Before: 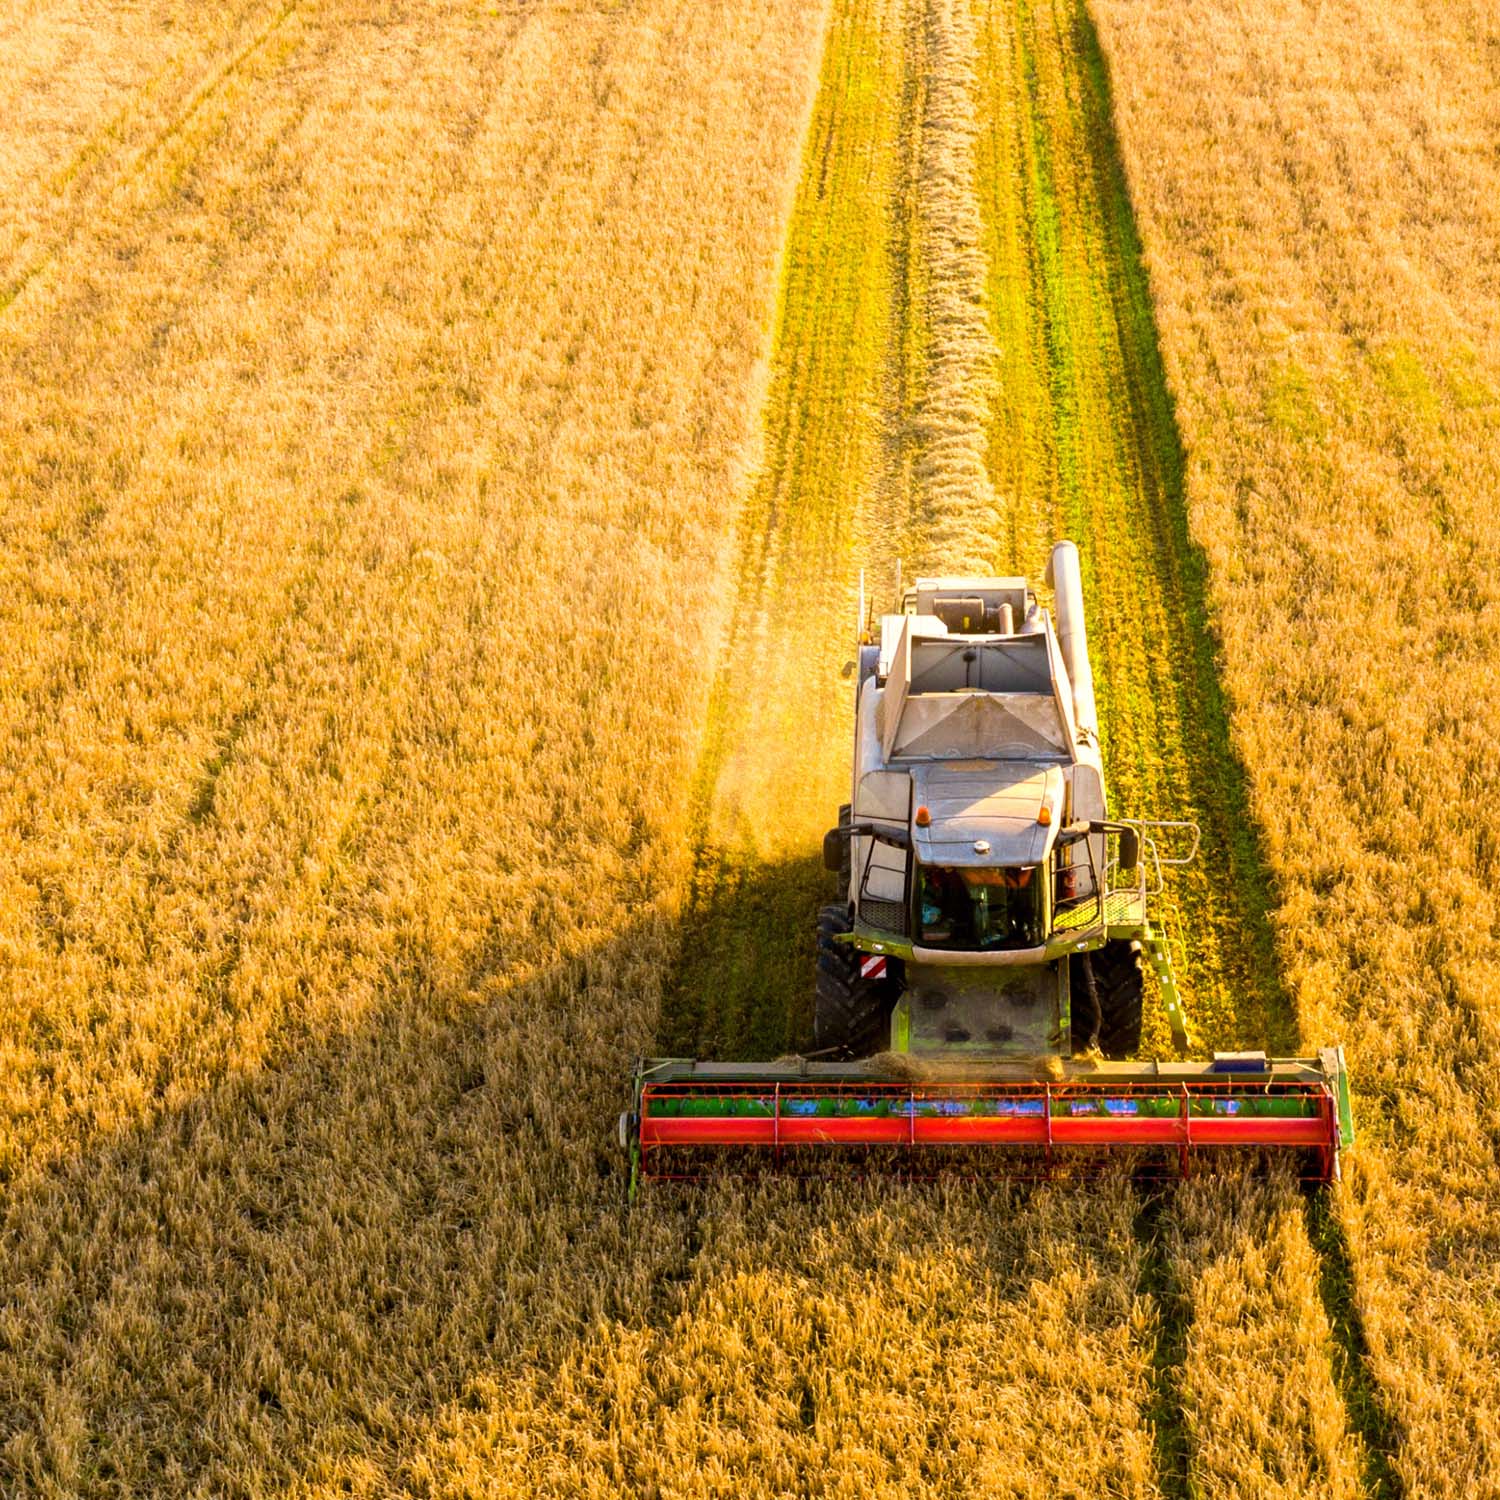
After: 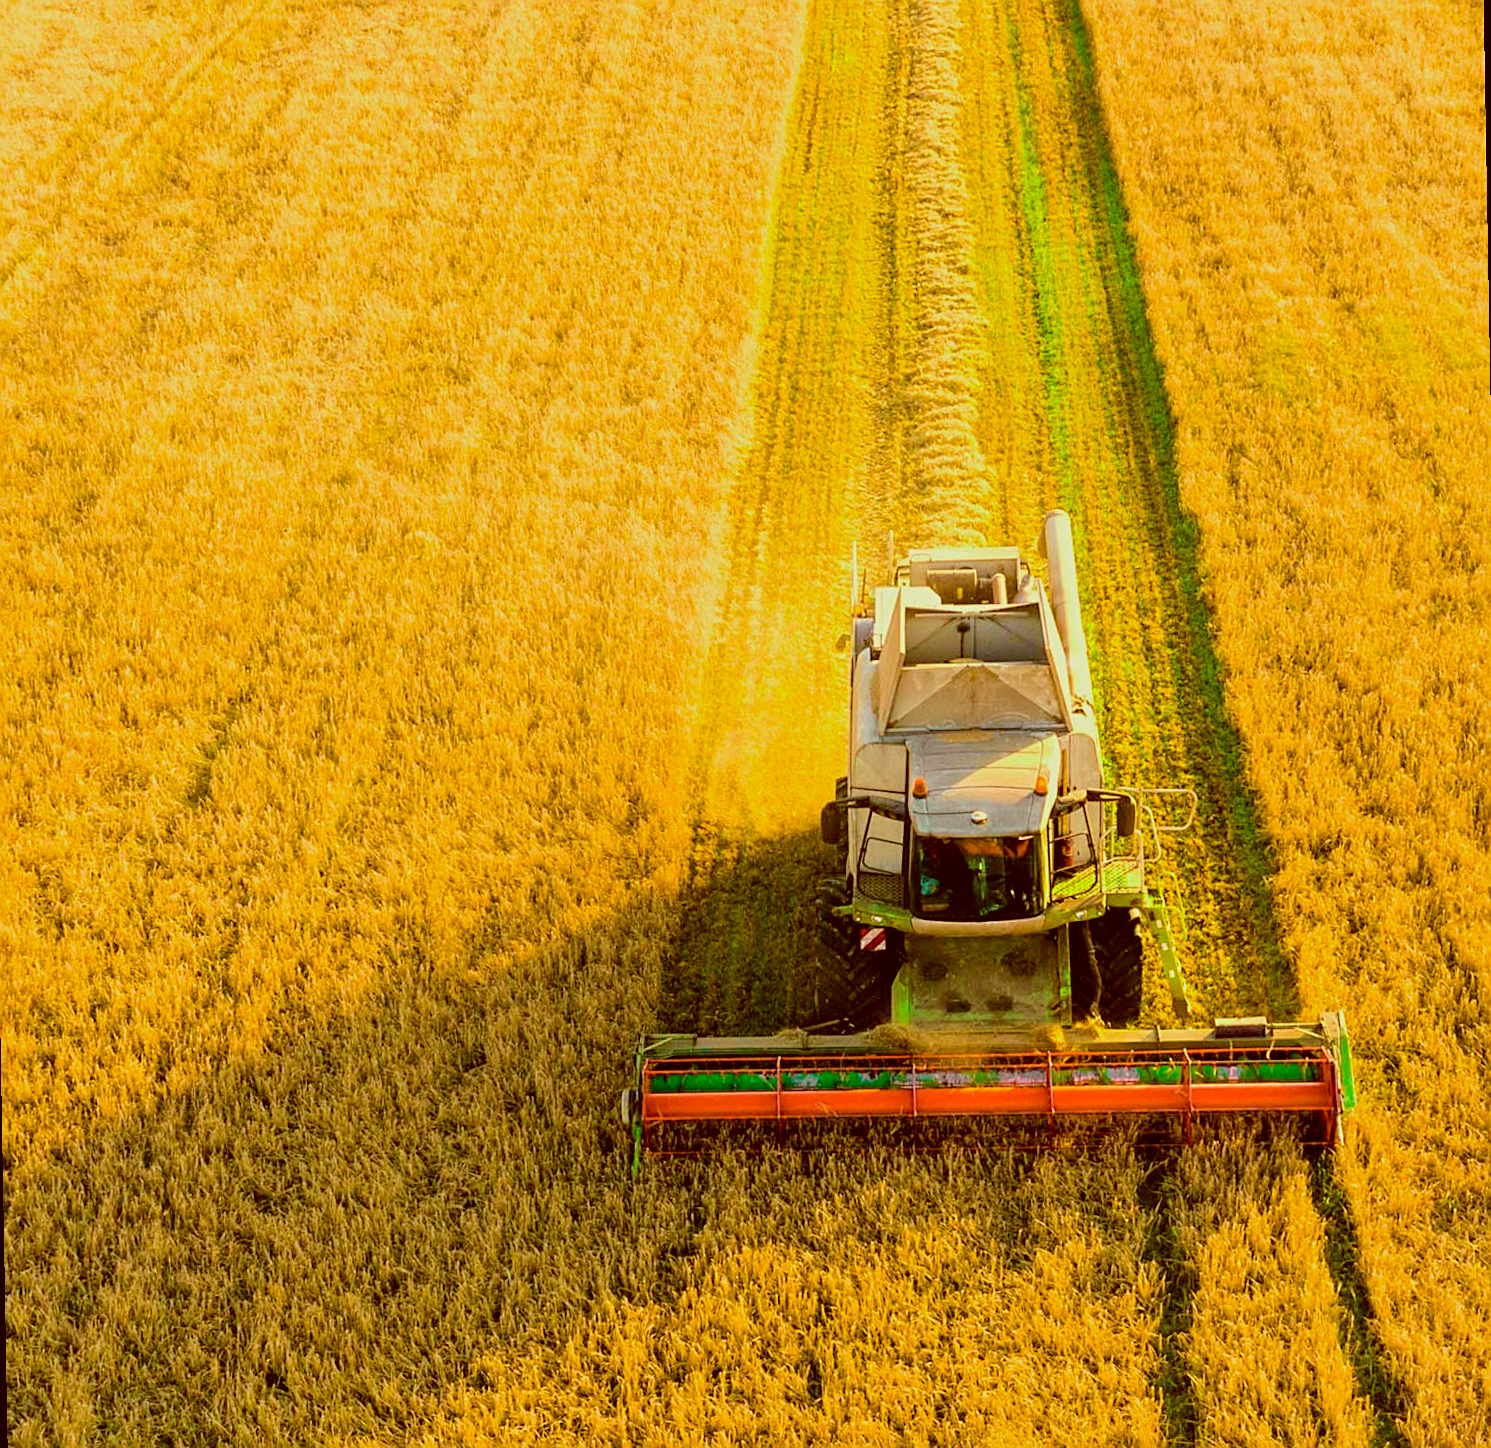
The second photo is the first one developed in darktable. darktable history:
tone curve: curves: ch0 [(0, 0) (0.402, 0.473) (0.673, 0.68) (0.899, 0.832) (0.999, 0.903)]; ch1 [(0, 0) (0.379, 0.262) (0.464, 0.425) (0.498, 0.49) (0.507, 0.5) (0.53, 0.532) (0.582, 0.583) (0.68, 0.672) (0.791, 0.748) (1, 0.896)]; ch2 [(0, 0) (0.199, 0.414) (0.438, 0.49) (0.496, 0.501) (0.515, 0.546) (0.577, 0.605) (0.632, 0.649) (0.717, 0.727) (0.845, 0.855) (0.998, 0.977)], color space Lab, independent channels, preserve colors none
rotate and perspective: rotation -1°, crop left 0.011, crop right 0.989, crop top 0.025, crop bottom 0.975
color correction: highlights a* -5.3, highlights b* 9.8, shadows a* 9.8, shadows b* 24.26
sharpen: on, module defaults
